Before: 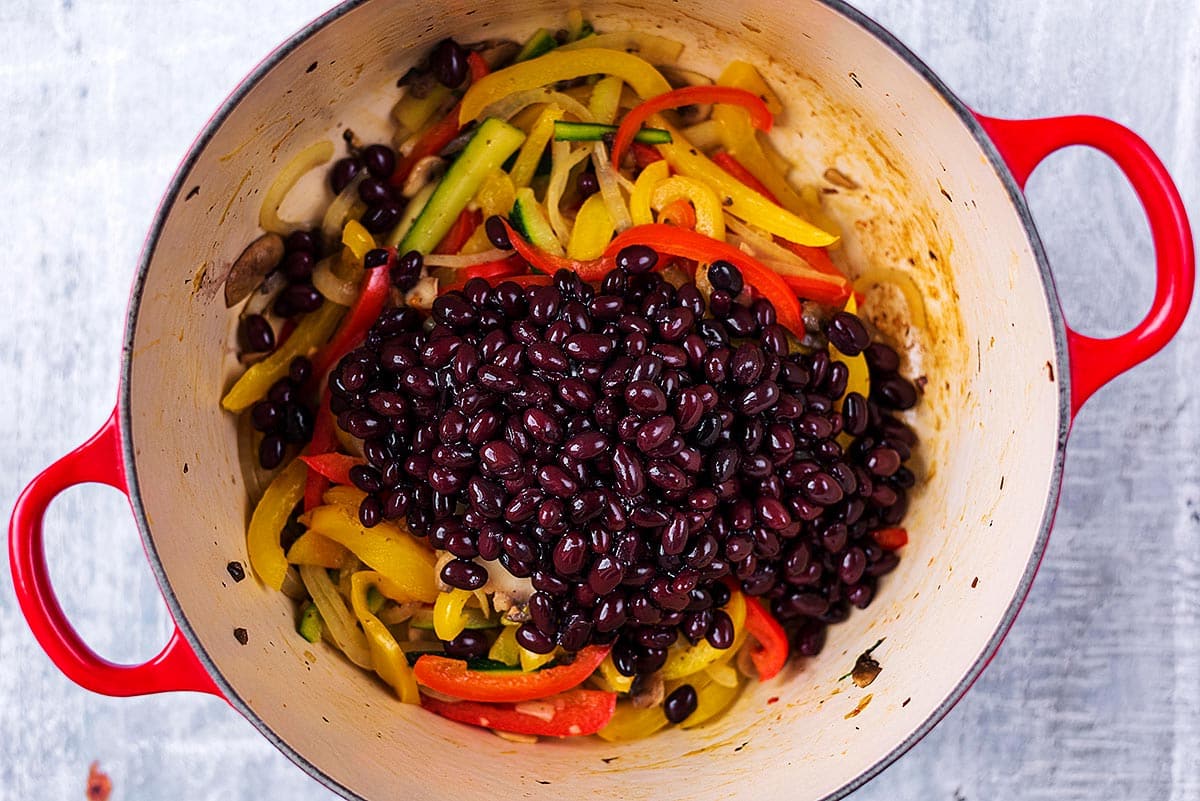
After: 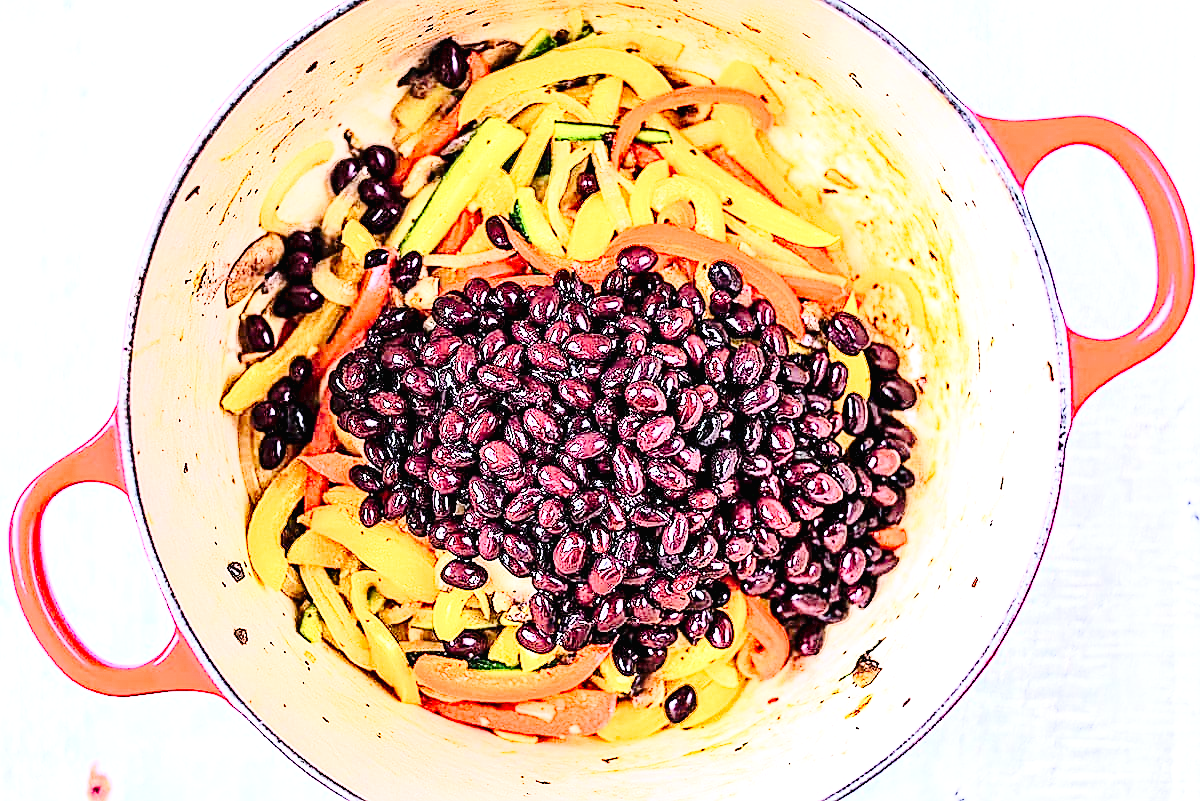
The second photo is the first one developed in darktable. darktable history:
exposure: exposure 2.027 EV, compensate highlight preservation false
color calibration: illuminant as shot in camera, x 0.358, y 0.373, temperature 4628.91 K
contrast equalizer: octaves 7, y [[0.5, 0.542, 0.583, 0.625, 0.667, 0.708], [0.5 ×6], [0.5 ×6], [0 ×6], [0 ×6]]
base curve: curves: ch0 [(0, 0) (0.018, 0.026) (0.143, 0.37) (0.33, 0.731) (0.458, 0.853) (0.735, 0.965) (0.905, 0.986) (1, 1)]
tone curve: curves: ch0 [(0, 0.01) (0.097, 0.07) (0.204, 0.173) (0.447, 0.517) (0.539, 0.624) (0.733, 0.791) (0.879, 0.898) (1, 0.98)]; ch1 [(0, 0) (0.393, 0.415) (0.447, 0.448) (0.485, 0.494) (0.523, 0.509) (0.545, 0.541) (0.574, 0.561) (0.648, 0.674) (1, 1)]; ch2 [(0, 0) (0.369, 0.388) (0.449, 0.431) (0.499, 0.5) (0.521, 0.51) (0.53, 0.54) (0.564, 0.569) (0.674, 0.735) (1, 1)], preserve colors none
sharpen: on, module defaults
